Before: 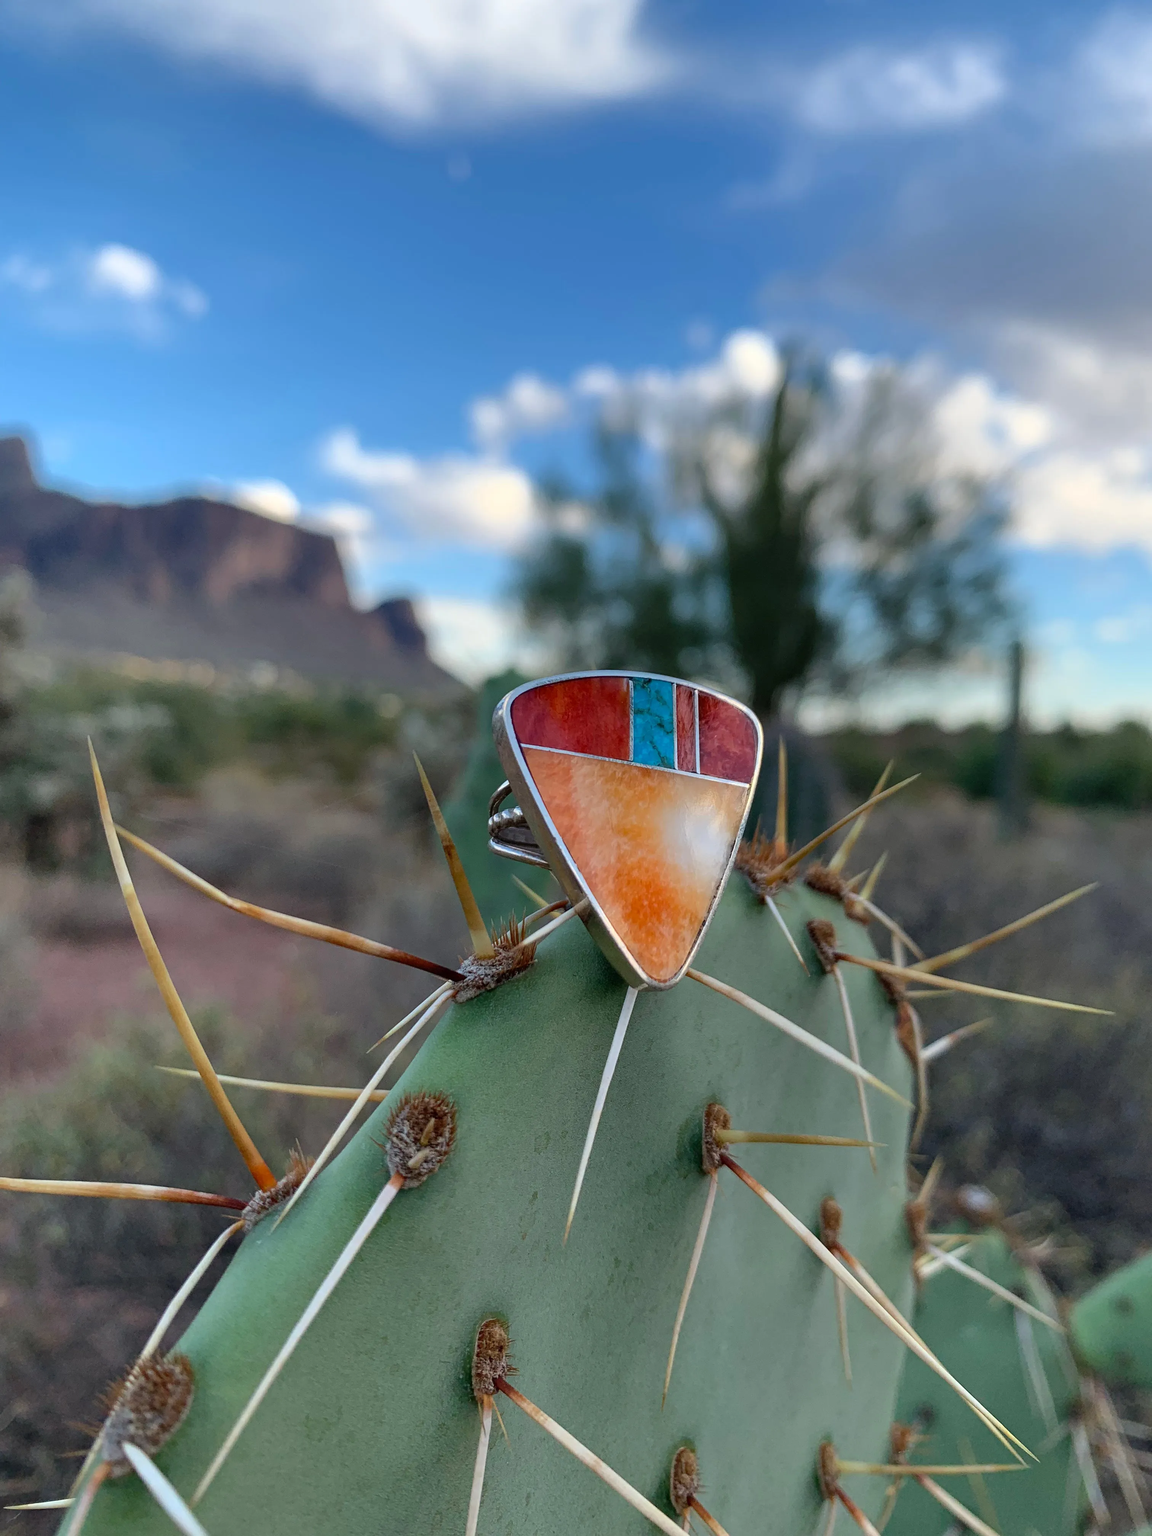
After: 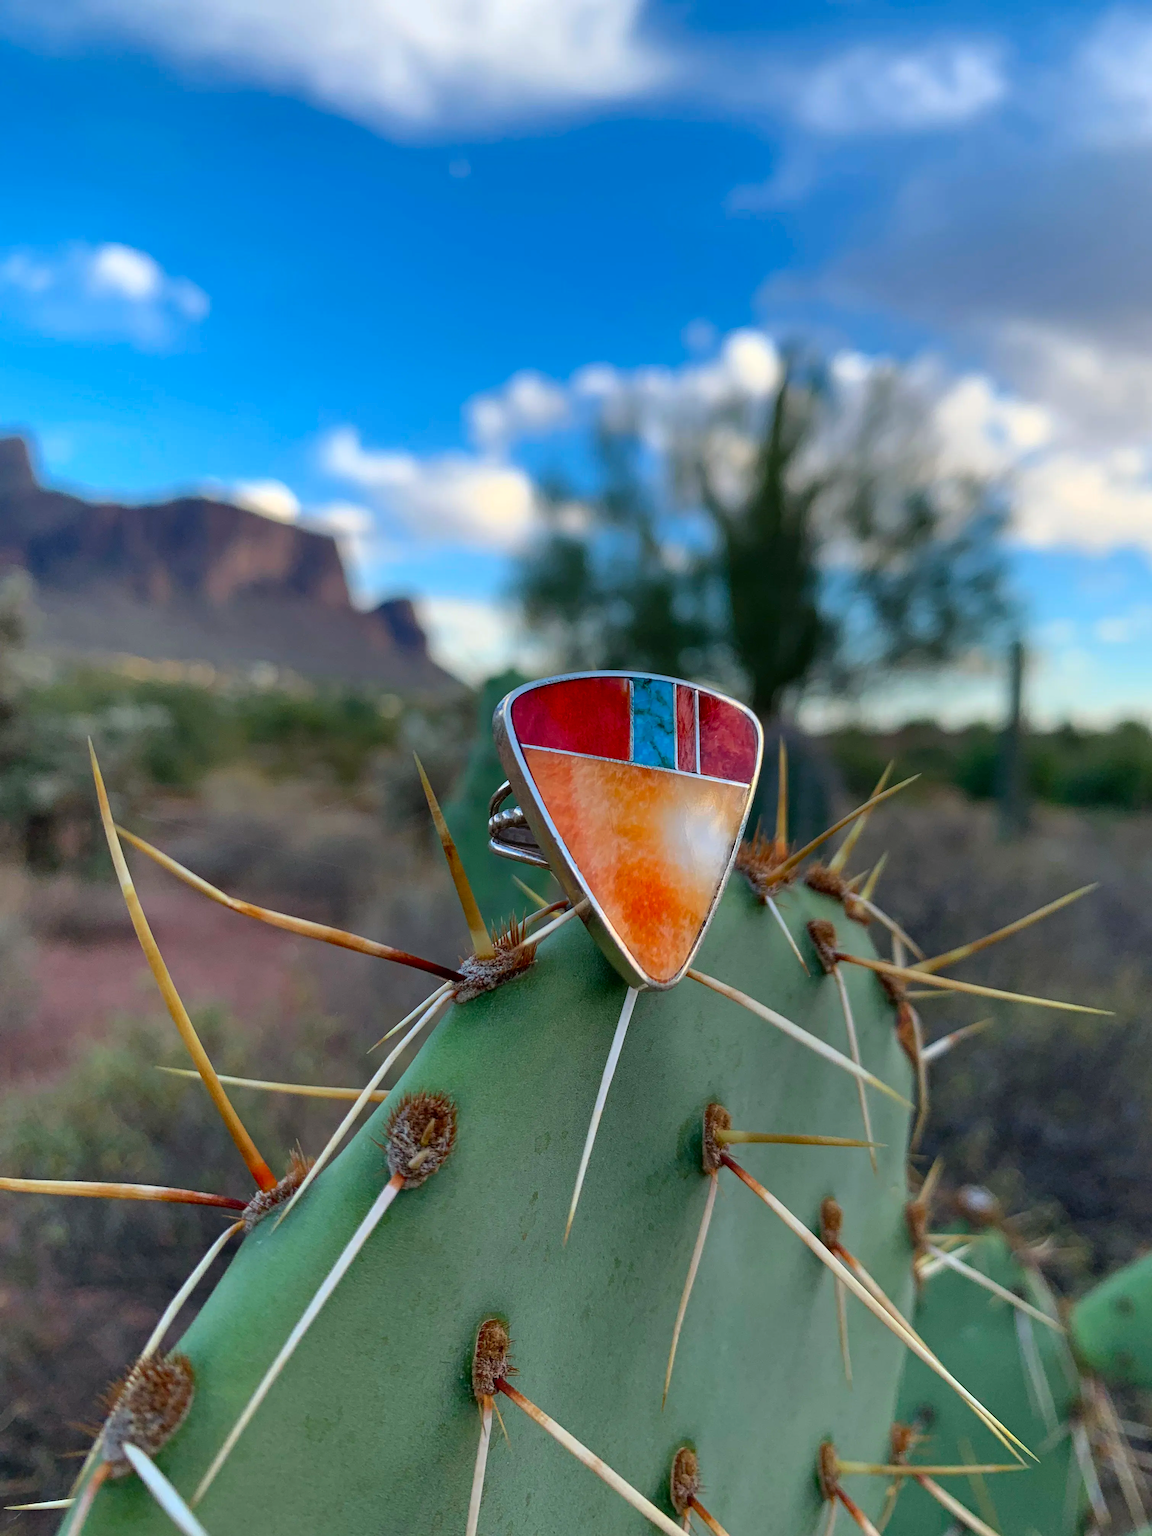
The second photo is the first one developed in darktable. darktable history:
contrast brightness saturation: brightness -0.023, saturation 0.343
